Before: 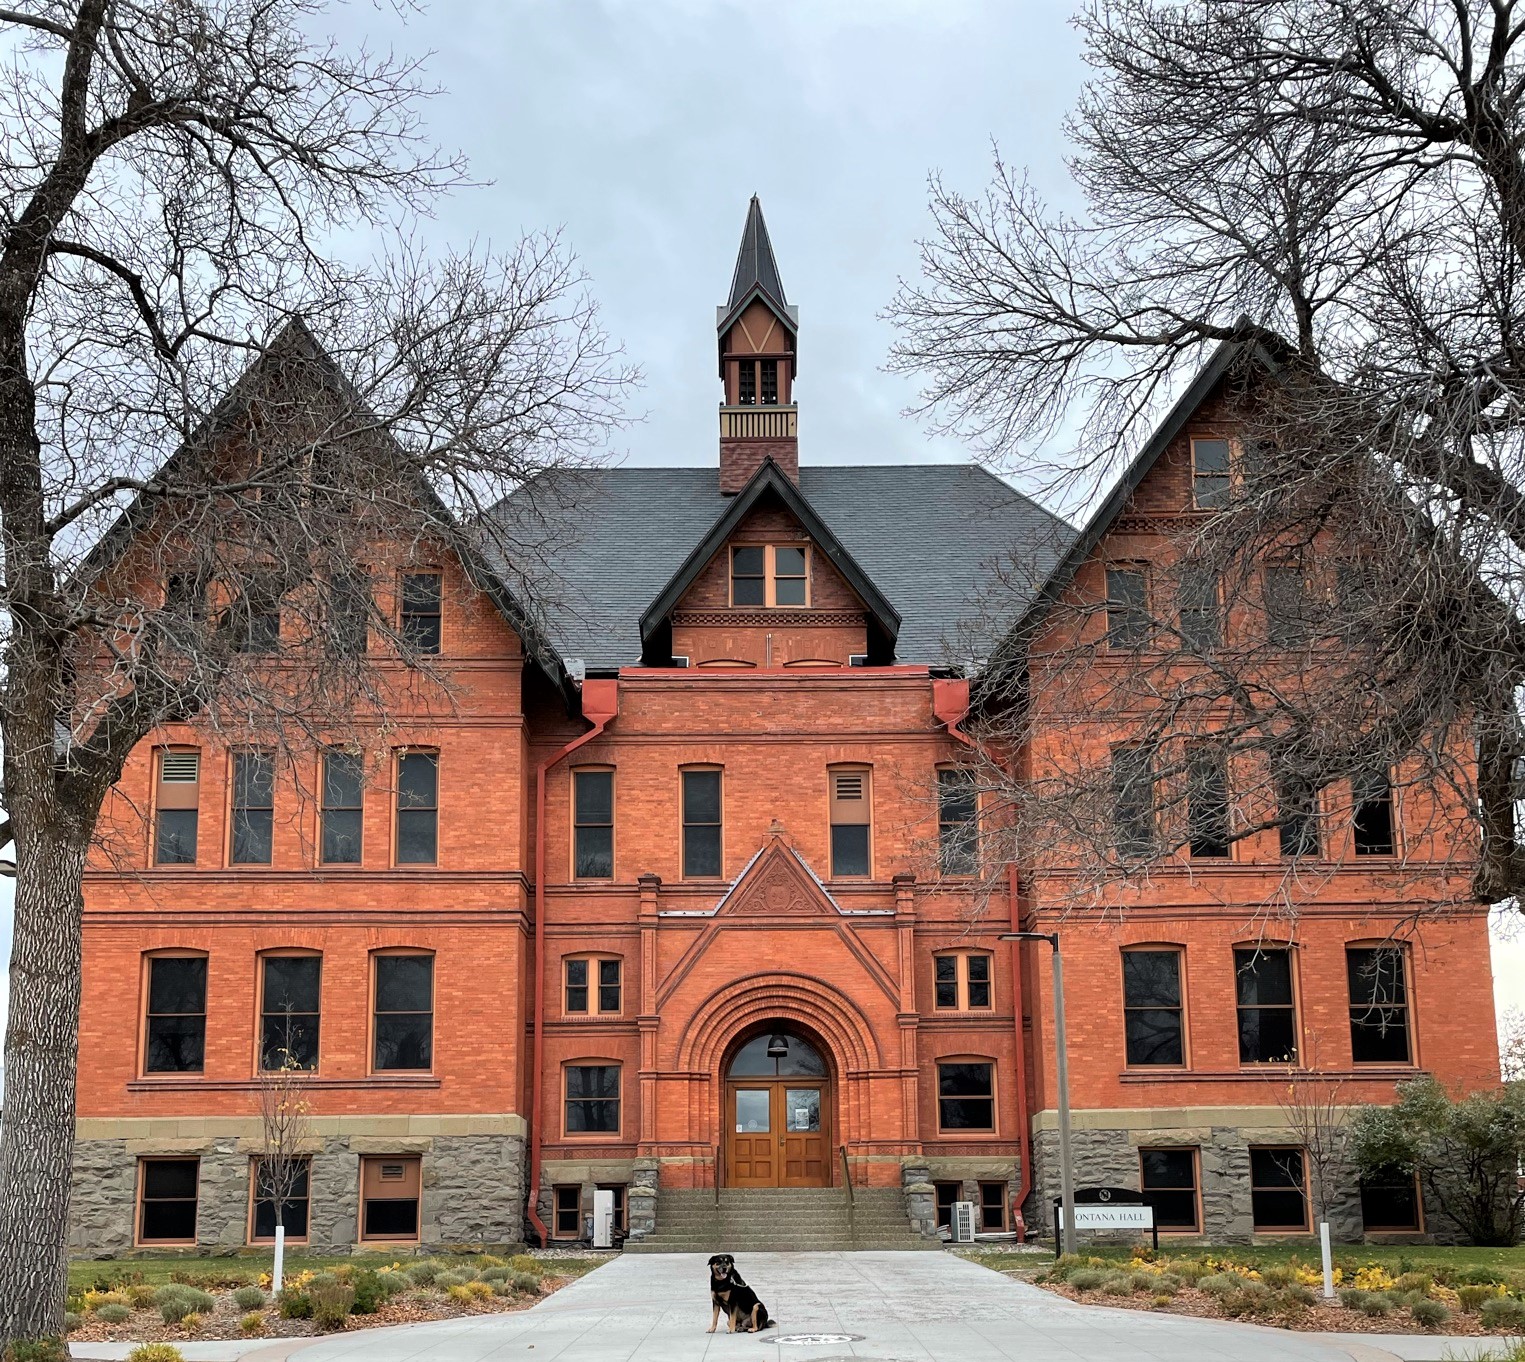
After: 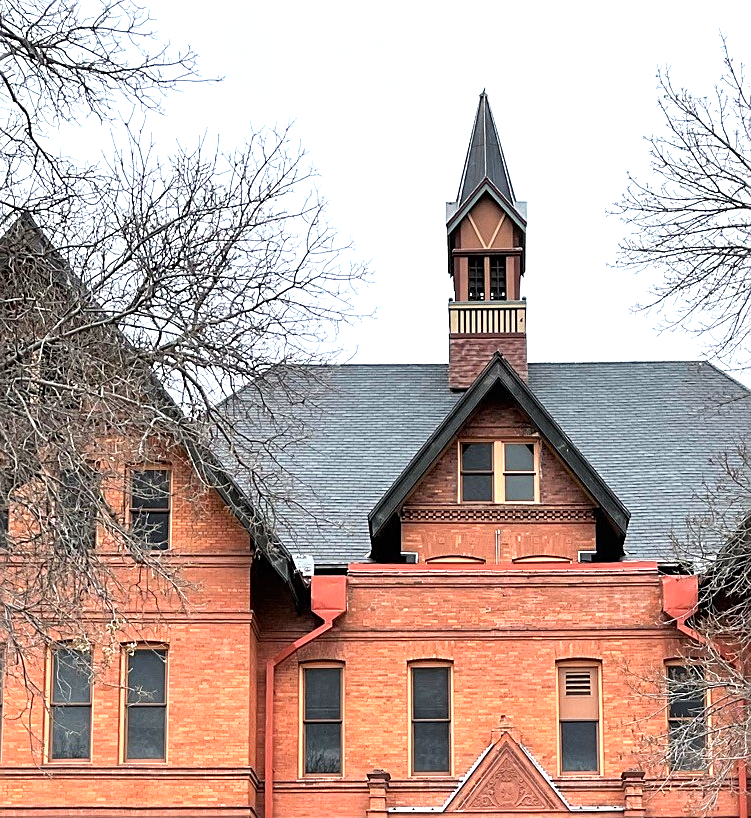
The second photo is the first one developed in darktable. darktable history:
crop: left 17.835%, top 7.675%, right 32.881%, bottom 32.213%
exposure: black level correction 0, exposure 0.9 EV, compensate highlight preservation false
sharpen: on, module defaults
